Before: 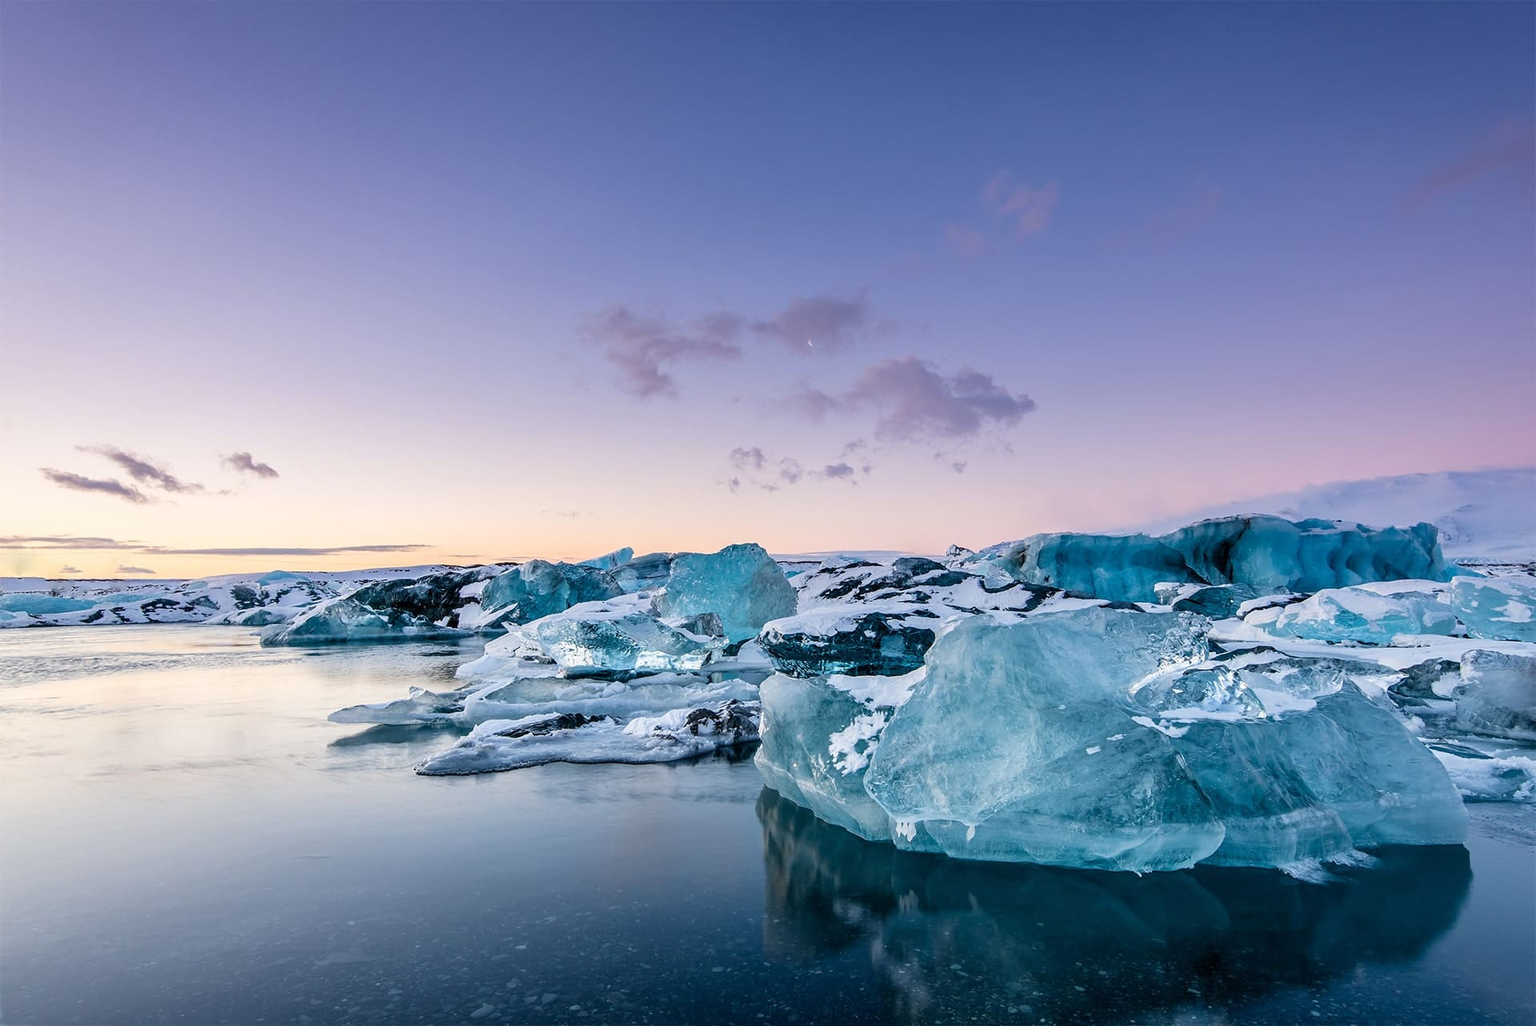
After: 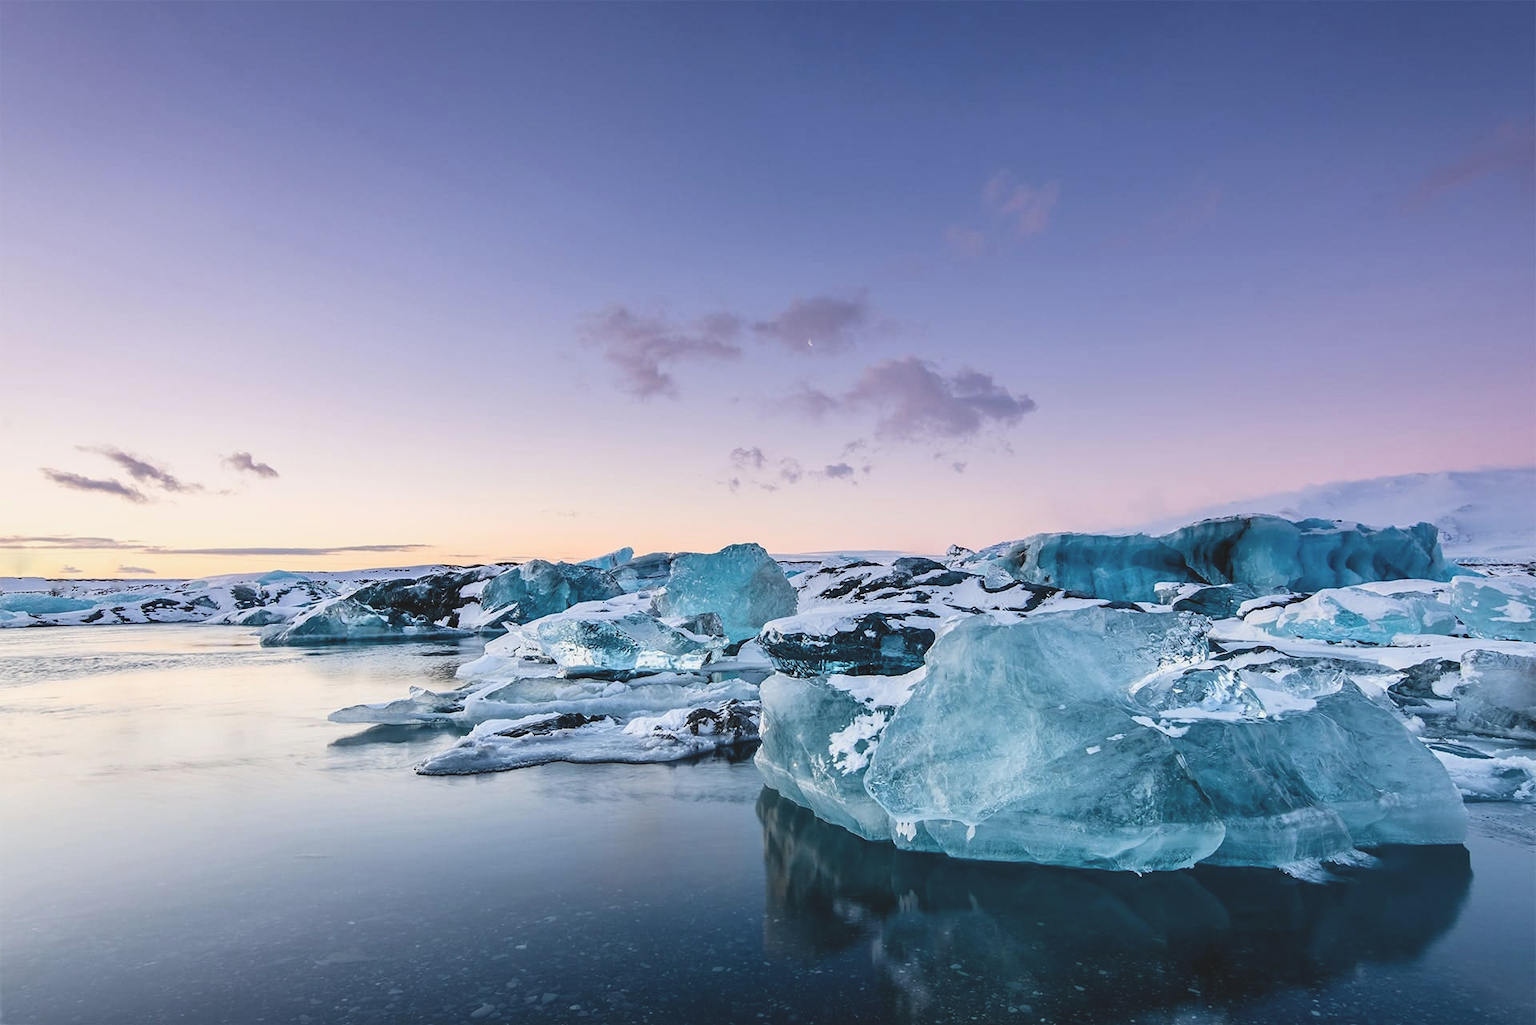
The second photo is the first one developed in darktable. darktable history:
contrast brightness saturation: contrast 0.15, brightness 0.05
exposure: black level correction -0.014, exposure -0.193 EV, compensate highlight preservation false
